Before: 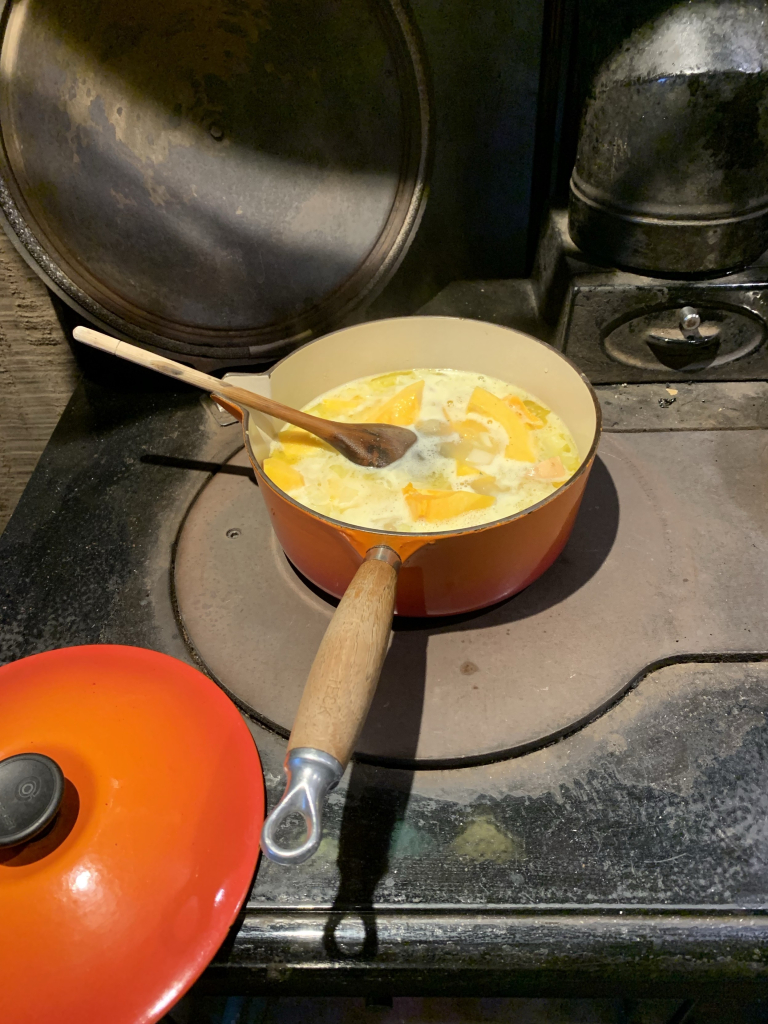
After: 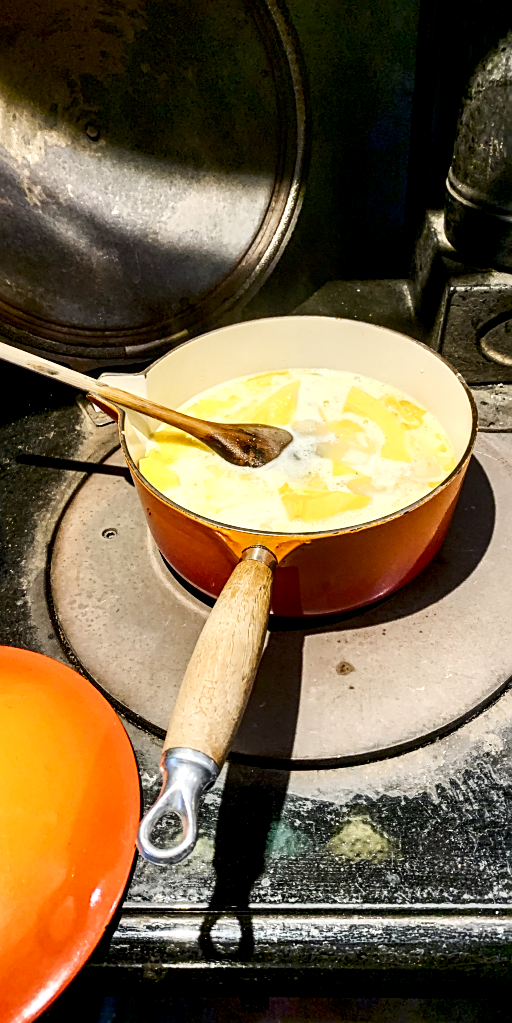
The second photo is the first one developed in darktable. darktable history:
sharpen: on, module defaults
color balance rgb: linear chroma grading › global chroma 15.108%, perceptual saturation grading › global saturation 0.201%
tone curve: curves: ch0 [(0, 0) (0.003, 0.003) (0.011, 0.014) (0.025, 0.033) (0.044, 0.06) (0.069, 0.096) (0.1, 0.132) (0.136, 0.174) (0.177, 0.226) (0.224, 0.282) (0.277, 0.352) (0.335, 0.435) (0.399, 0.524) (0.468, 0.615) (0.543, 0.695) (0.623, 0.771) (0.709, 0.835) (0.801, 0.894) (0.898, 0.944) (1, 1)], preserve colors none
levels: mode automatic
contrast brightness saturation: contrast 0.273
local contrast: highlights 60%, shadows 63%, detail 160%
crop and rotate: left 16.215%, right 17.037%
